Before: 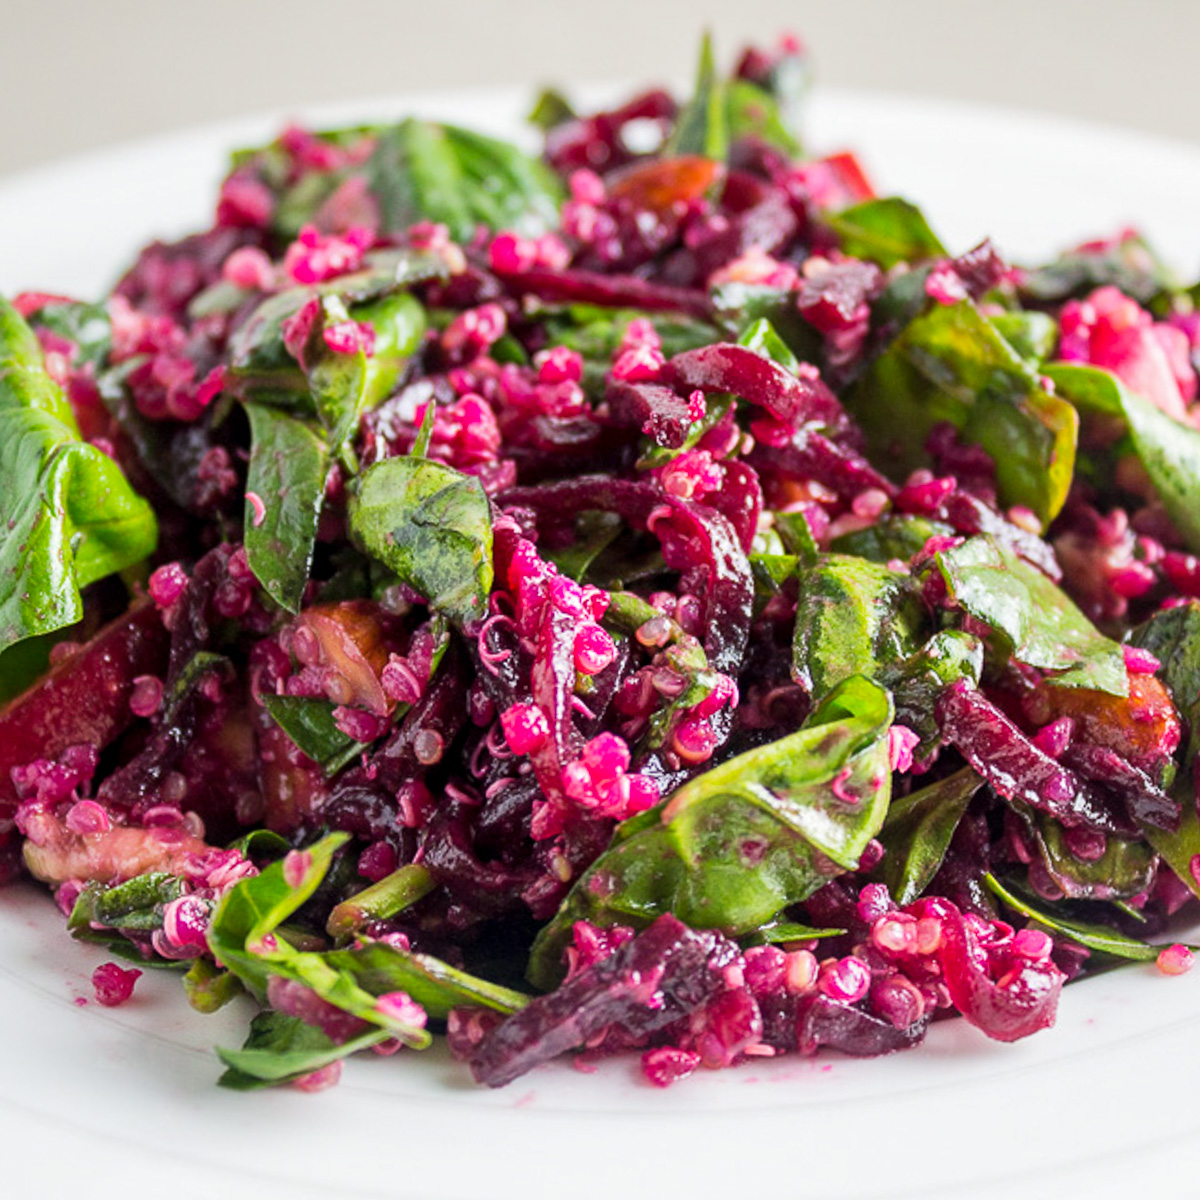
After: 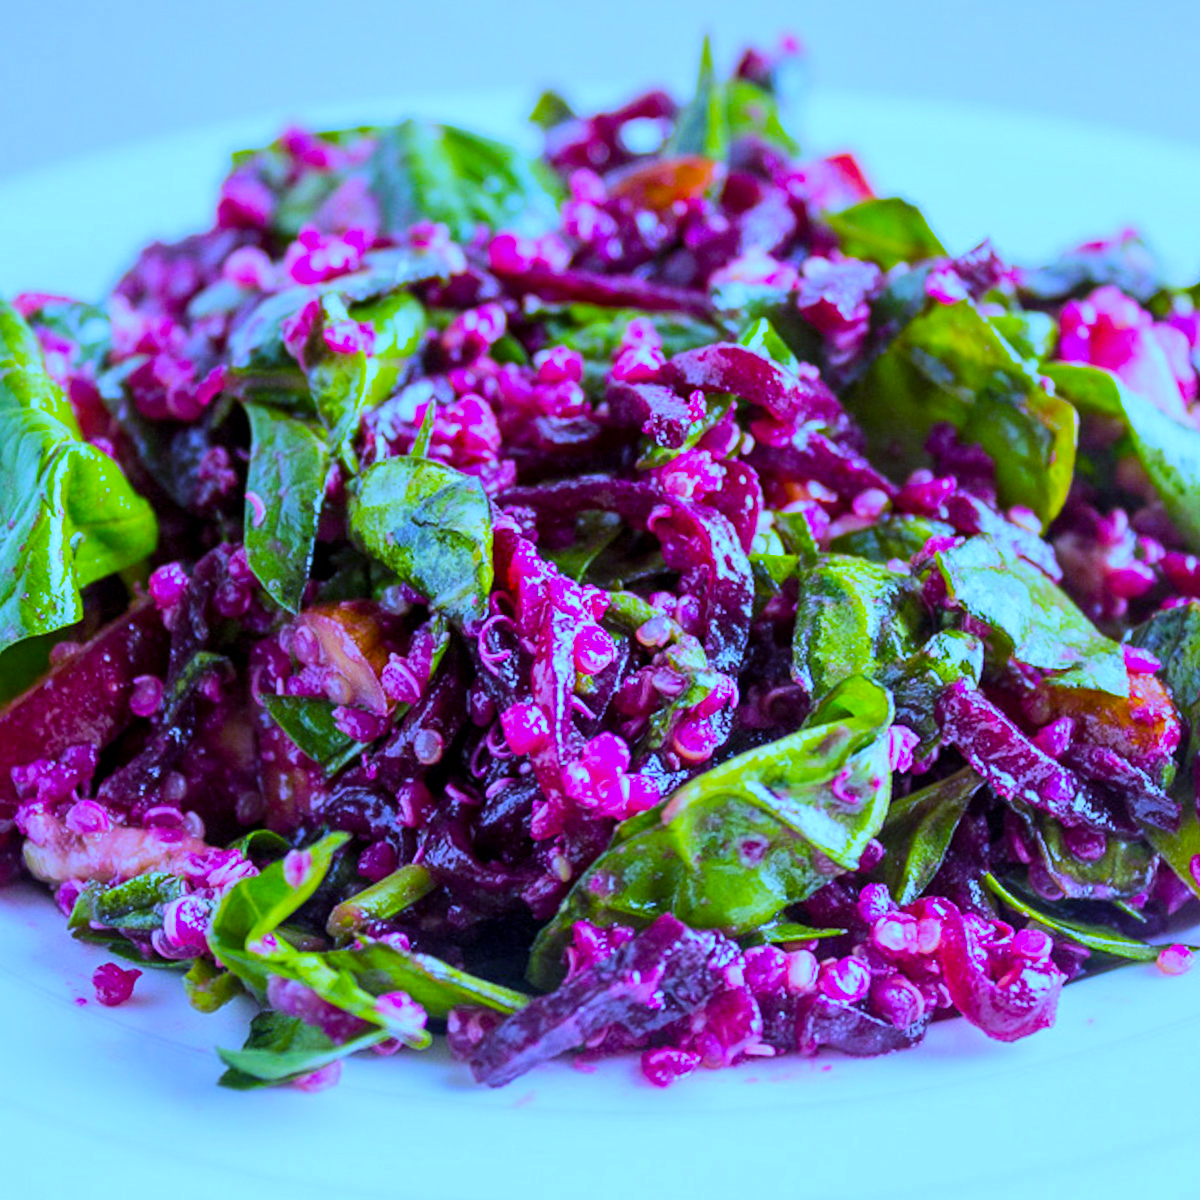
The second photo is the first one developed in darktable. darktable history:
color balance rgb: perceptual saturation grading › global saturation 25%, perceptual brilliance grading › mid-tones 10%, perceptual brilliance grading › shadows 15%, global vibrance 20%
white balance: red 0.766, blue 1.537
